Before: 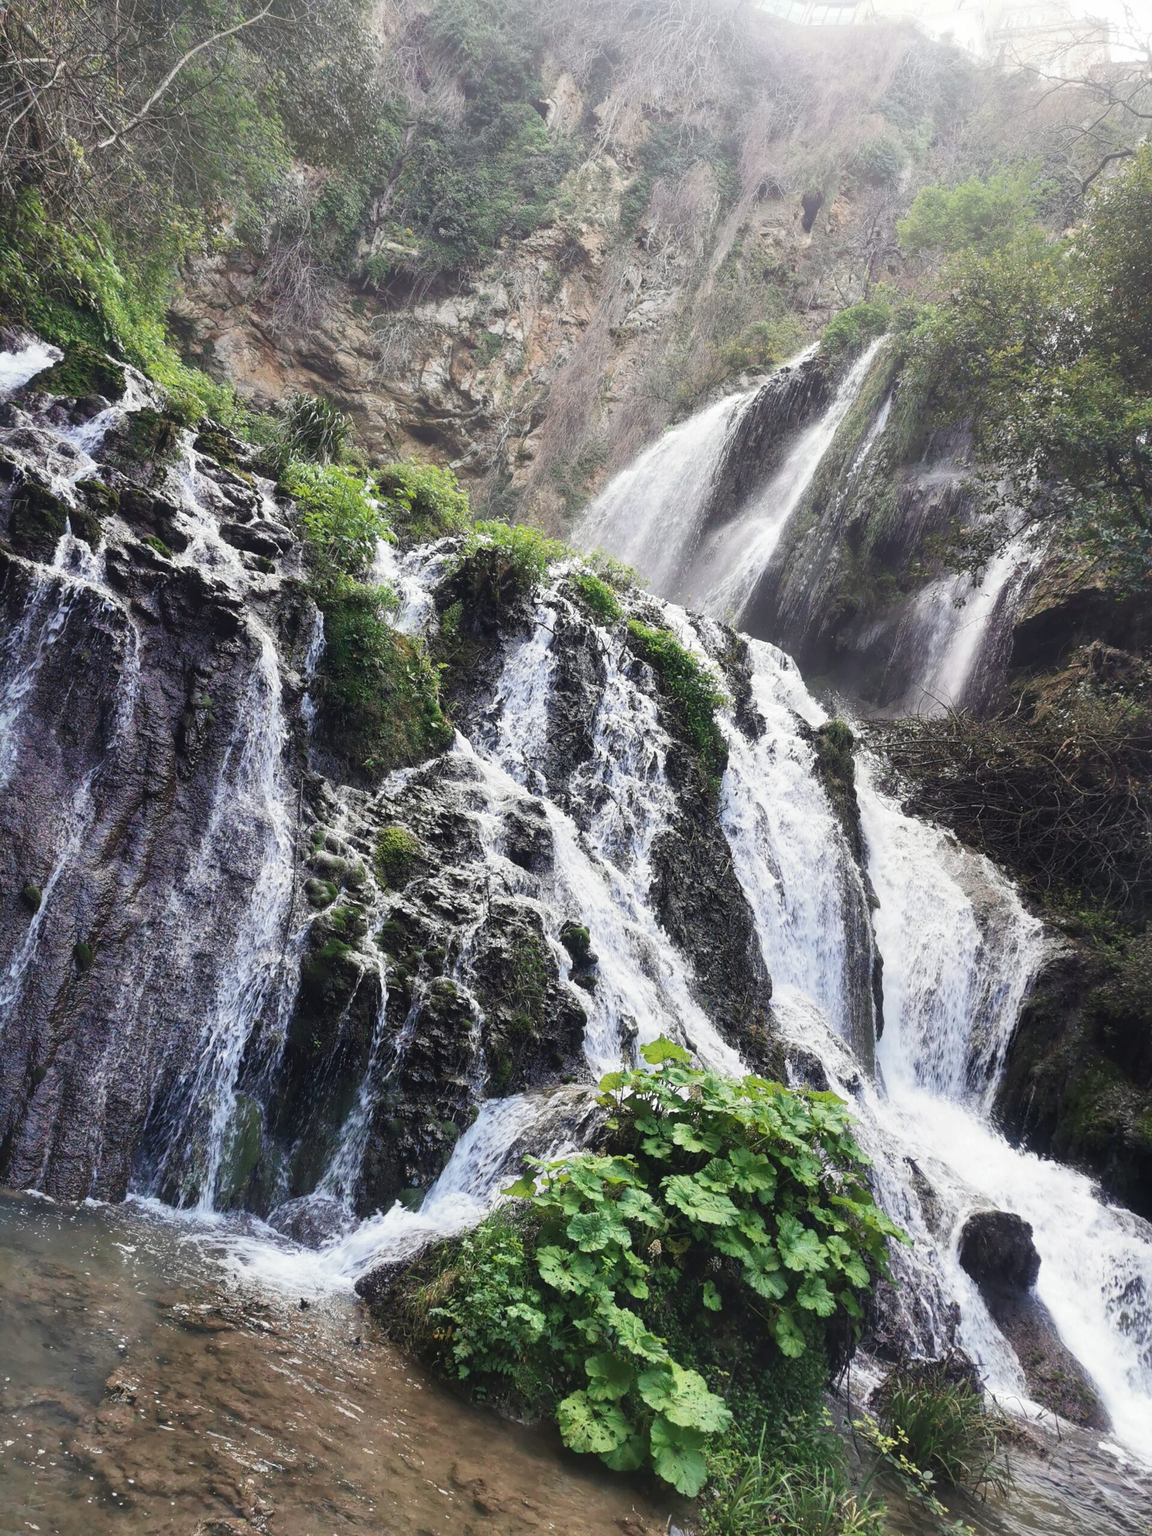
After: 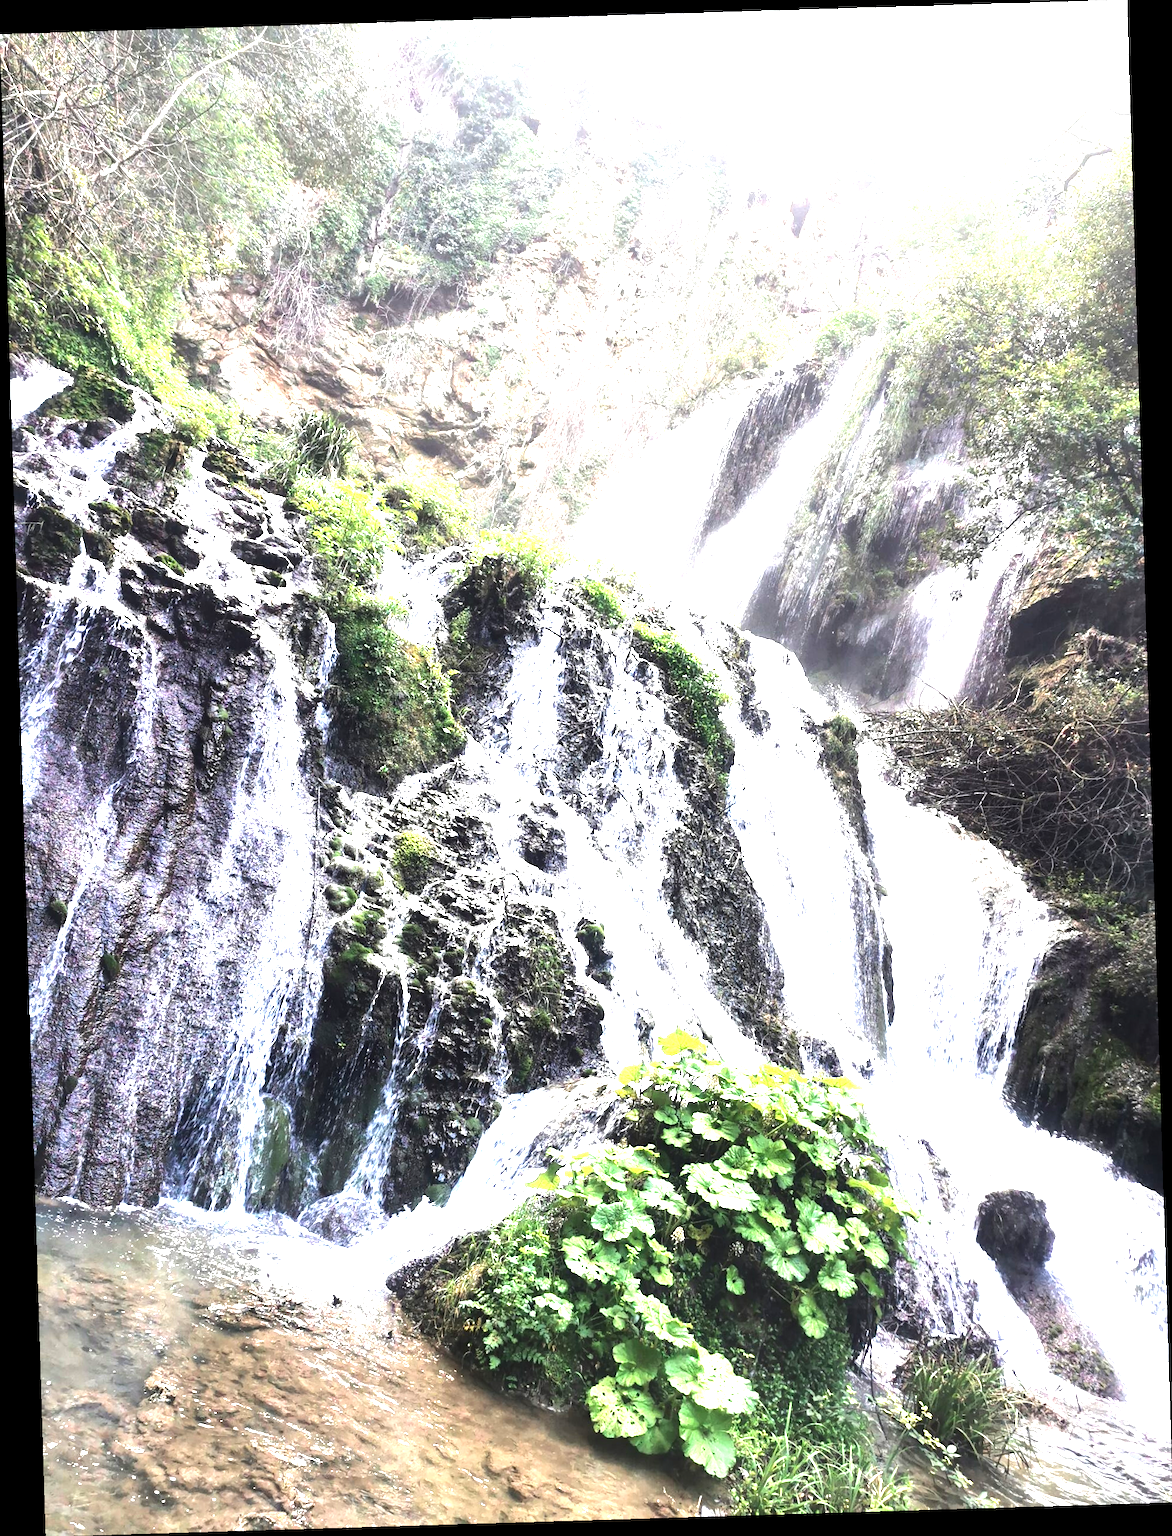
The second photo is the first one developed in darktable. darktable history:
rotate and perspective: rotation -1.75°, automatic cropping off
exposure: exposure 1.5 EV, compensate highlight preservation false
base curve: curves: ch0 [(0, 0) (0.297, 0.298) (1, 1)], preserve colors none
tone equalizer: -8 EV -0.75 EV, -7 EV -0.7 EV, -6 EV -0.6 EV, -5 EV -0.4 EV, -3 EV 0.4 EV, -2 EV 0.6 EV, -1 EV 0.7 EV, +0 EV 0.75 EV, edges refinement/feathering 500, mask exposure compensation -1.57 EV, preserve details no
